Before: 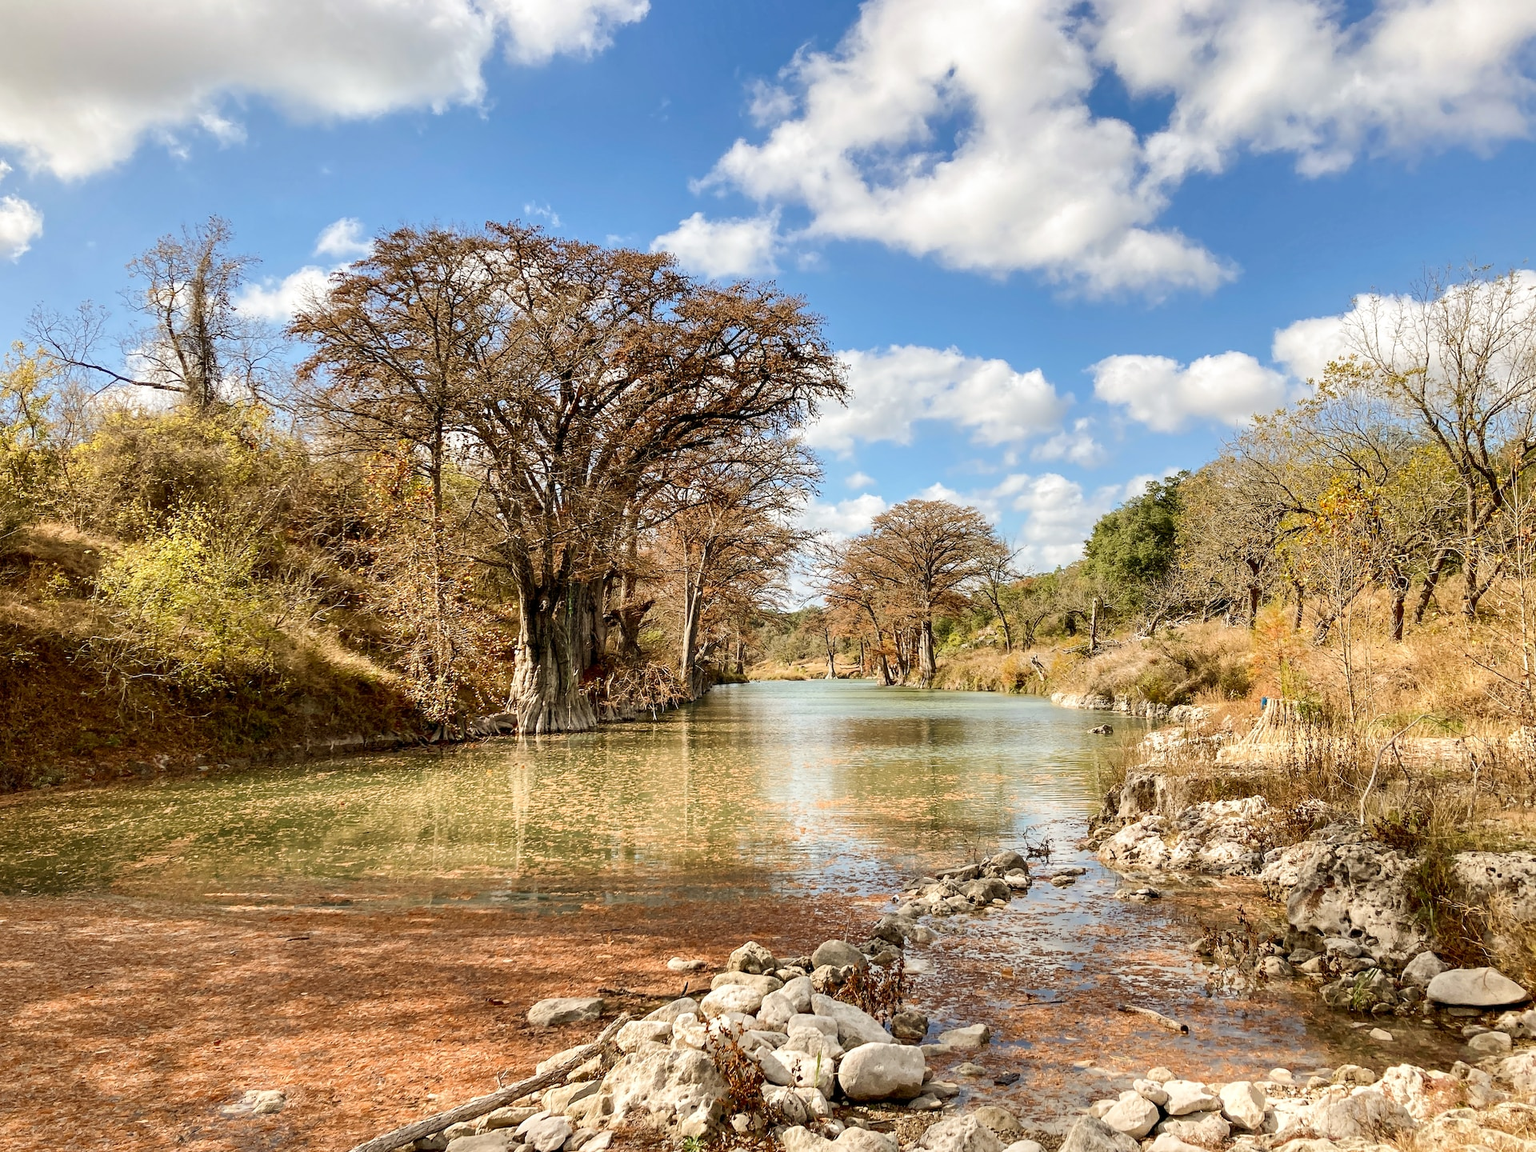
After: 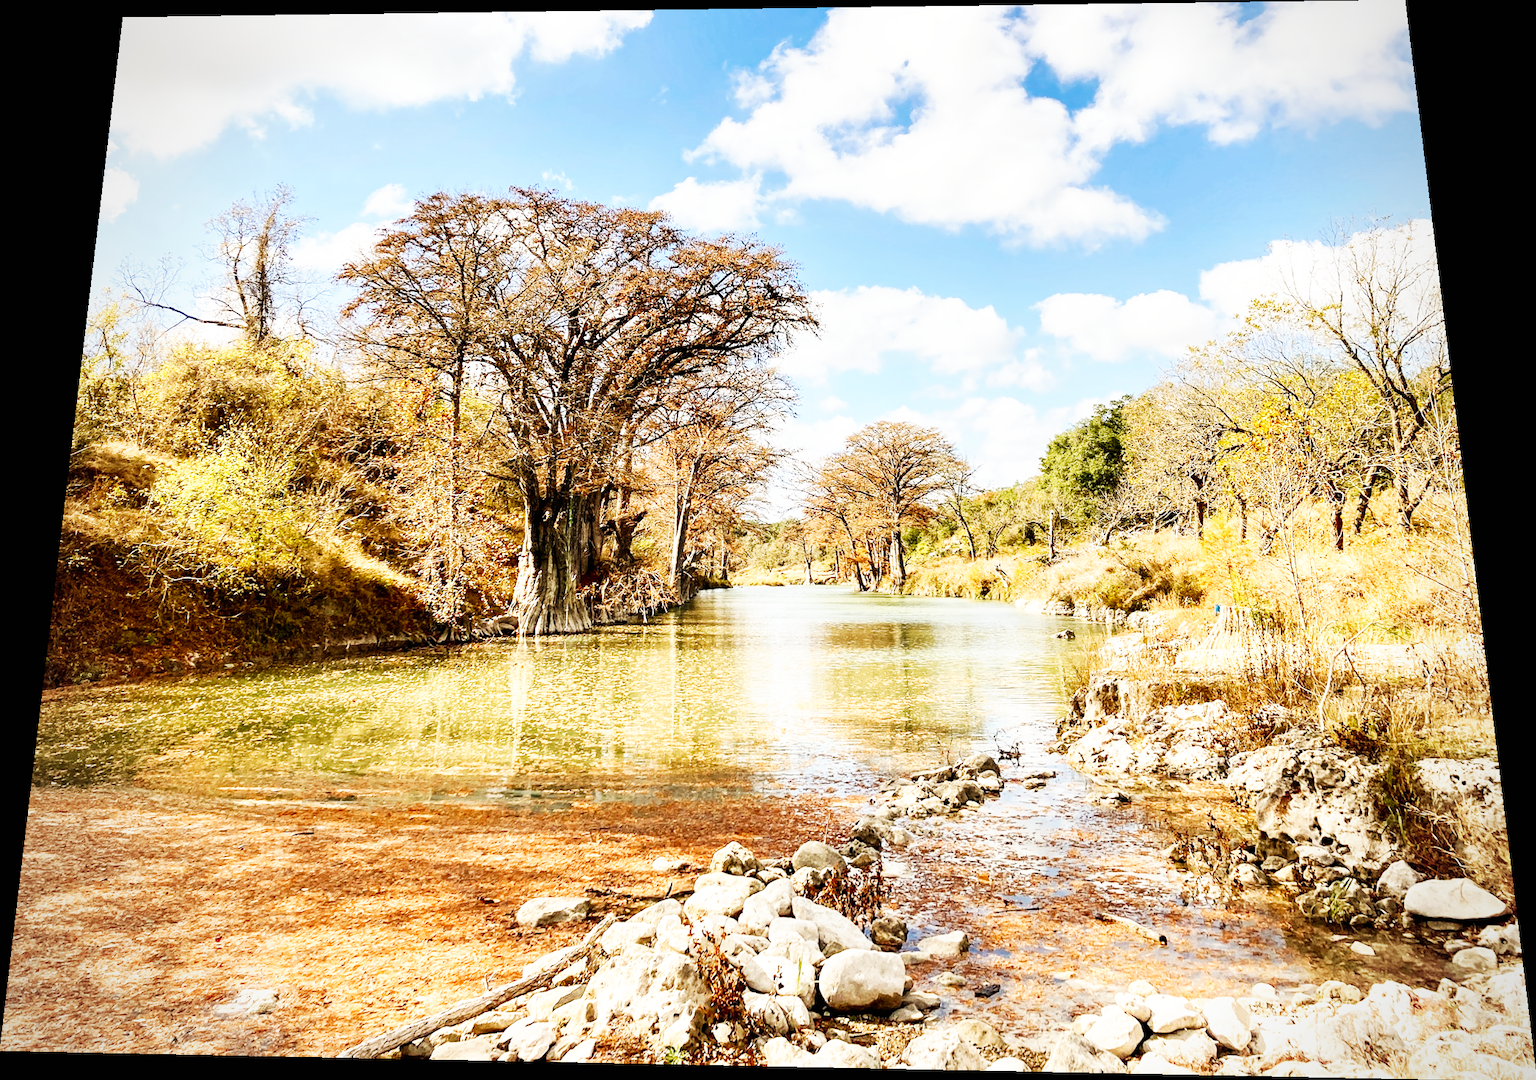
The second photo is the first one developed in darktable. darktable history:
rotate and perspective: rotation 0.128°, lens shift (vertical) -0.181, lens shift (horizontal) -0.044, shear 0.001, automatic cropping off
base curve: curves: ch0 [(0, 0) (0.007, 0.004) (0.027, 0.03) (0.046, 0.07) (0.207, 0.54) (0.442, 0.872) (0.673, 0.972) (1, 1)], preserve colors none
vignetting: fall-off radius 60.92%
